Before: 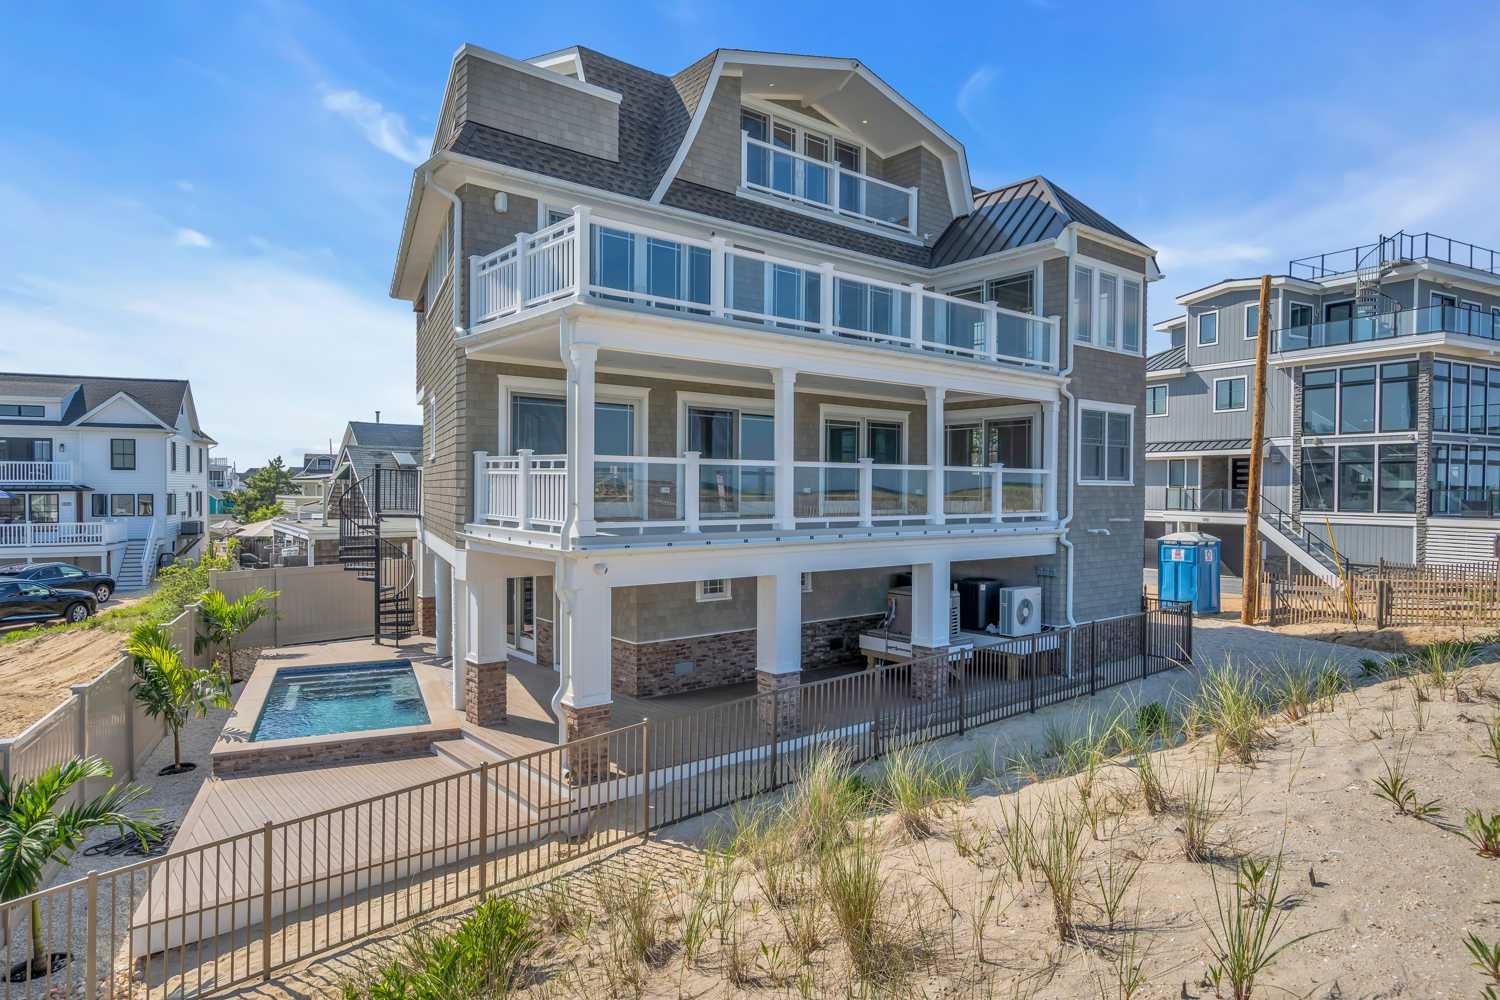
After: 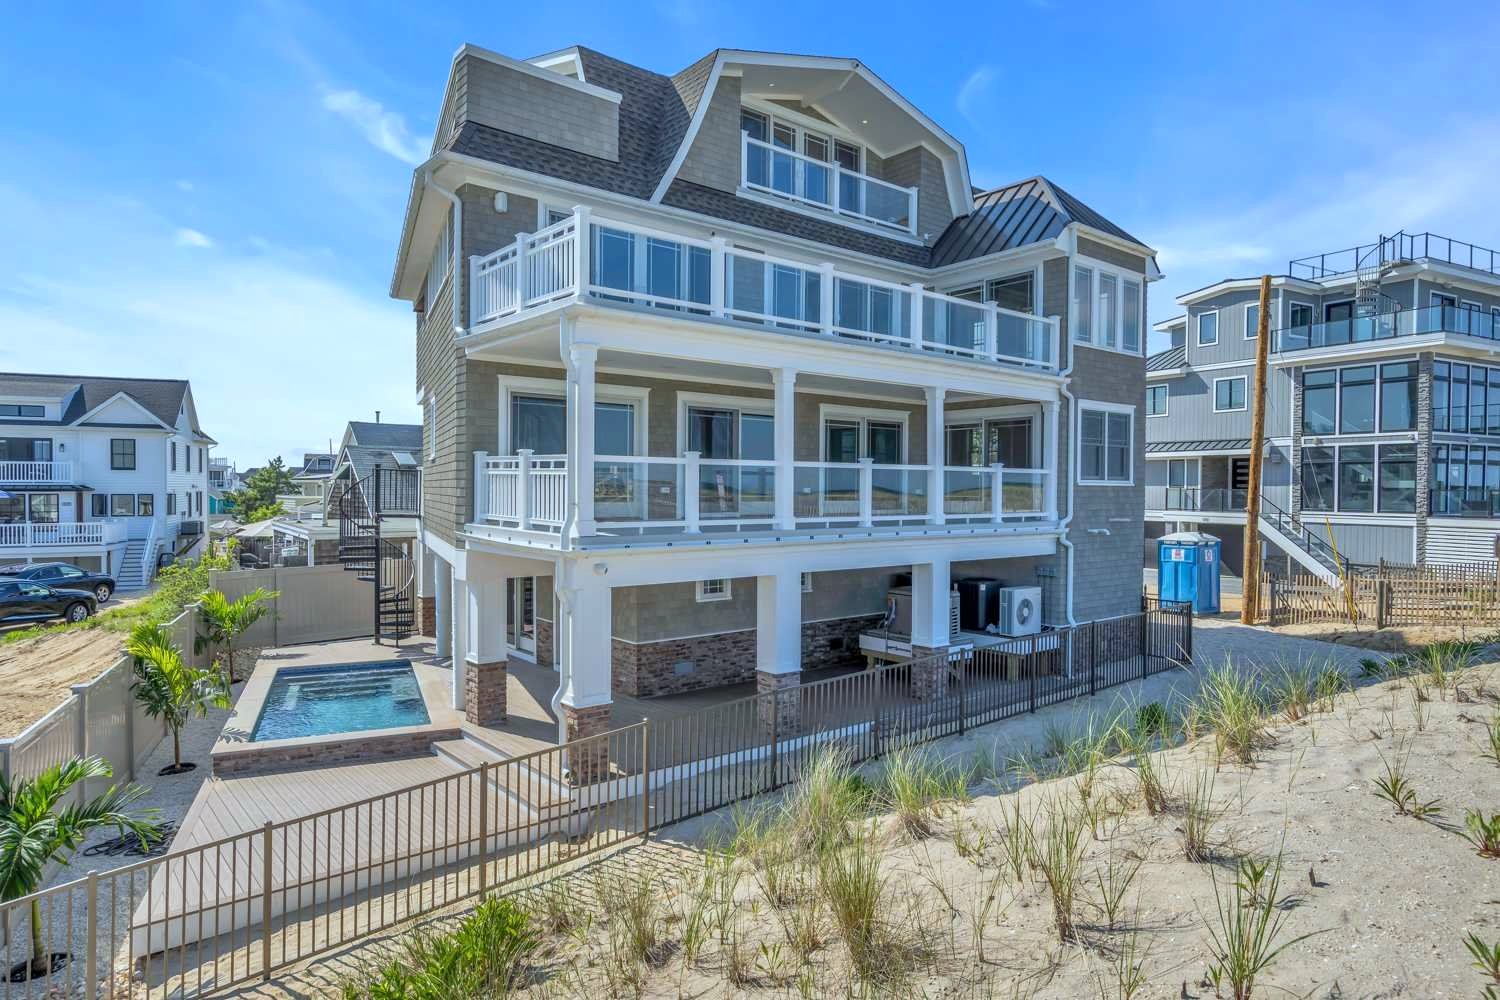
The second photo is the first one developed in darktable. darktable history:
color balance rgb: on, module defaults
white balance: red 0.925, blue 1.046
exposure: black level correction 0.001, exposure 0.14 EV, compensate highlight preservation false
